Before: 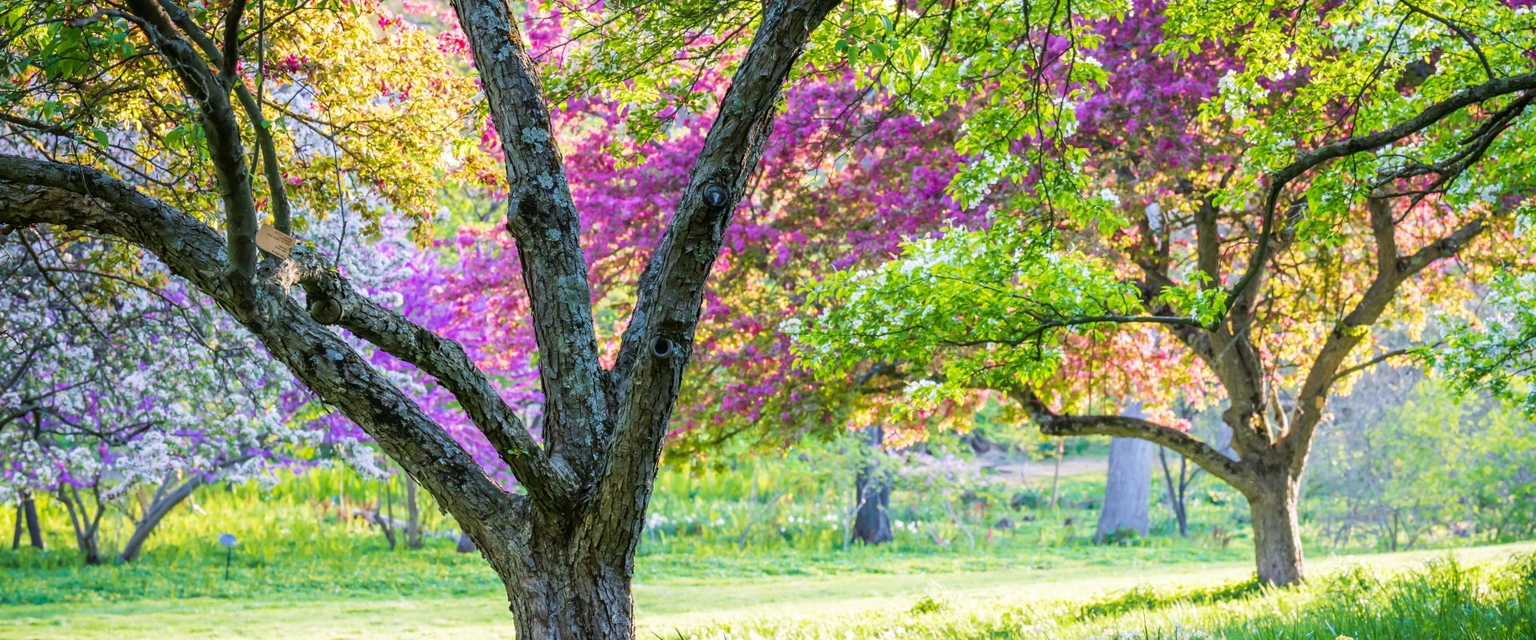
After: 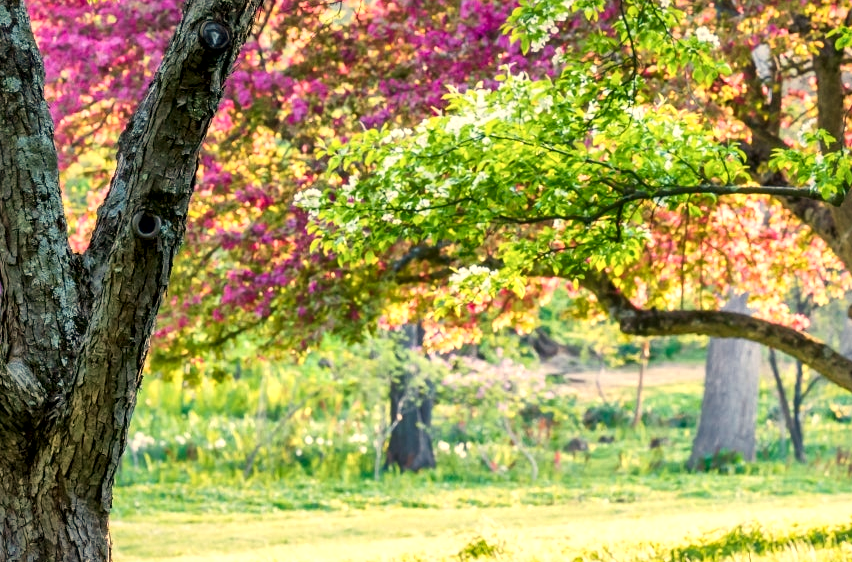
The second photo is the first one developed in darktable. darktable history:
local contrast: mode bilateral grid, contrast 20, coarseness 50, detail 179%, midtone range 0.2
crop: left 35.432%, top 26.233%, right 20.145%, bottom 3.432%
white balance: red 1.123, blue 0.83
